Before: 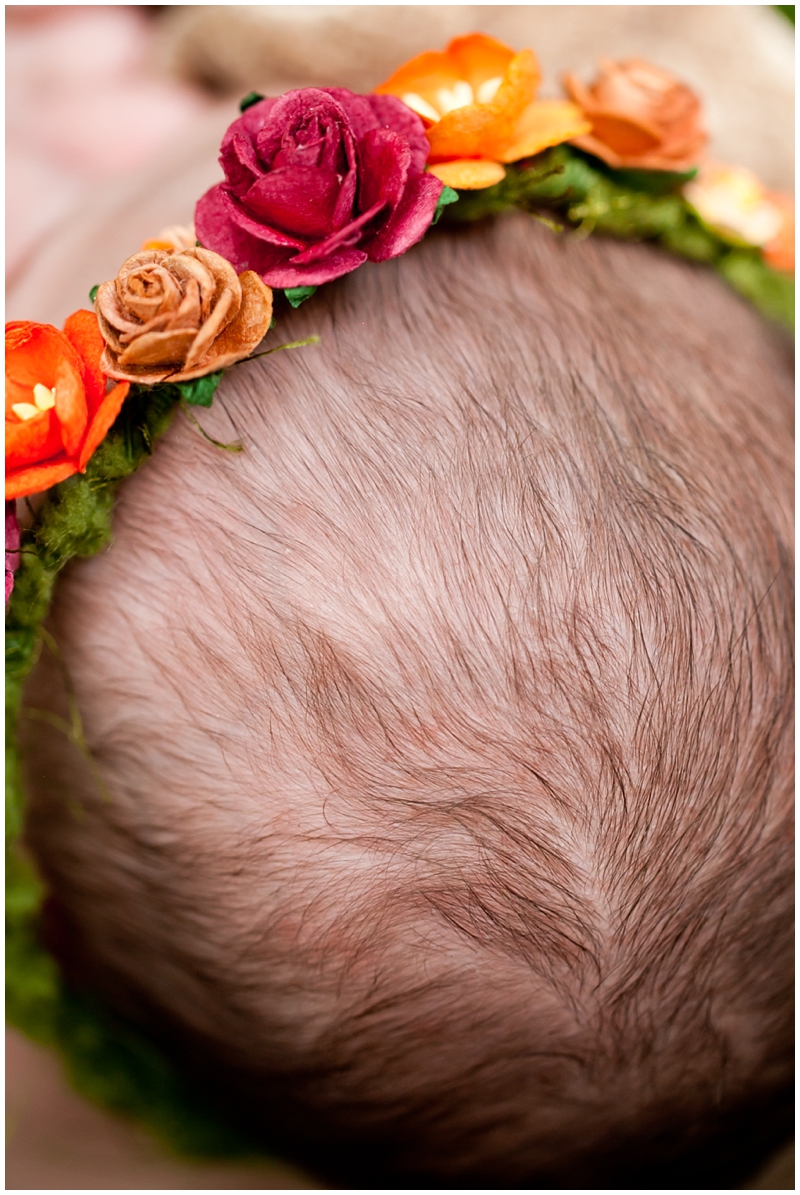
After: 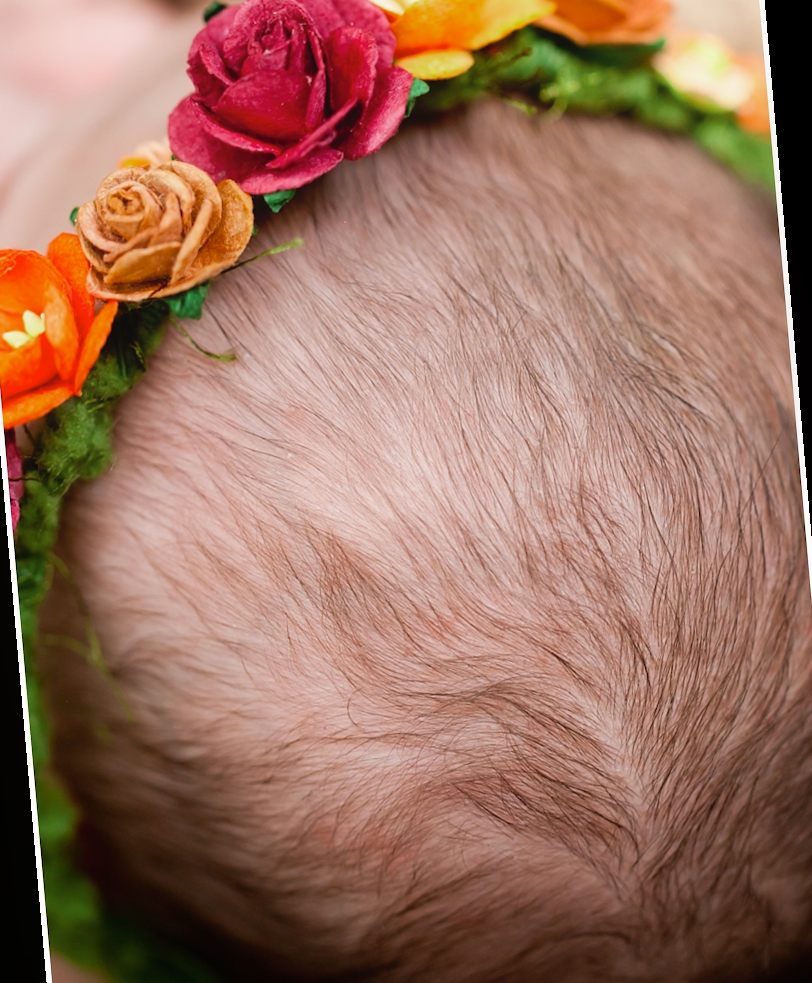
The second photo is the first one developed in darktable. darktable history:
contrast equalizer: octaves 7, y [[0.6 ×6], [0.55 ×6], [0 ×6], [0 ×6], [0 ×6]], mix -0.3
rotate and perspective: rotation -5°, crop left 0.05, crop right 0.952, crop top 0.11, crop bottom 0.89
color zones: curves: ch2 [(0, 0.5) (0.143, 0.517) (0.286, 0.571) (0.429, 0.522) (0.571, 0.5) (0.714, 0.5) (0.857, 0.5) (1, 0.5)]
